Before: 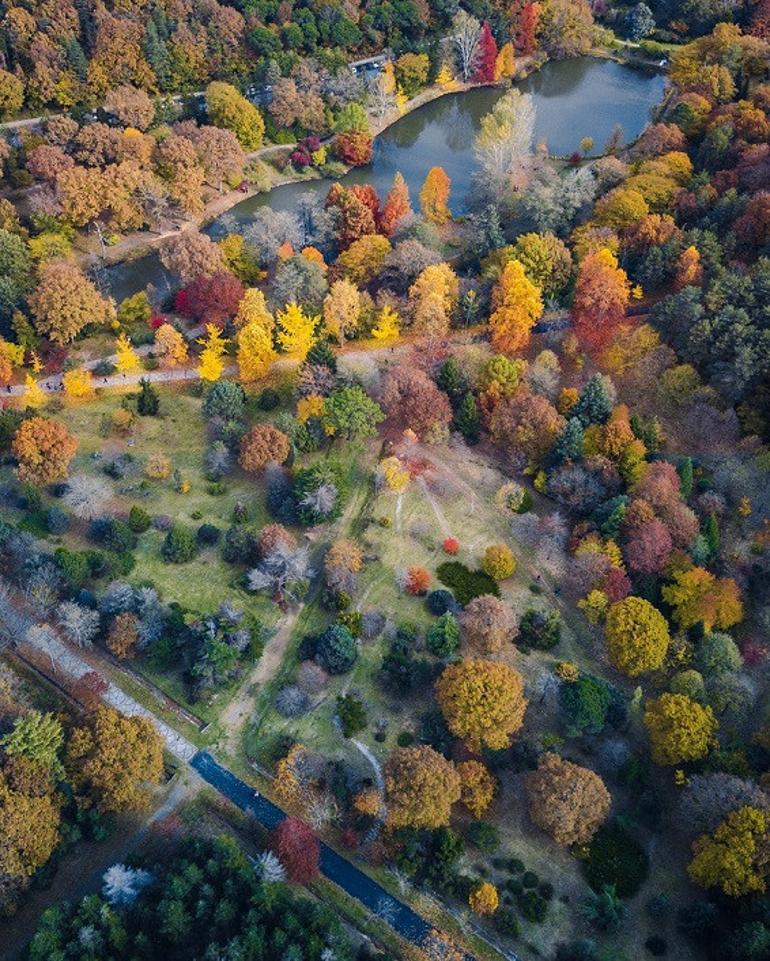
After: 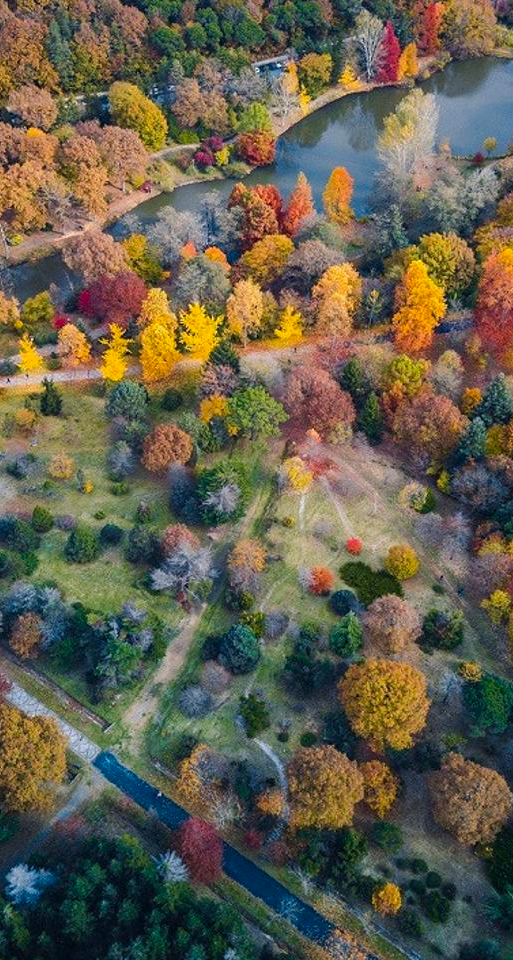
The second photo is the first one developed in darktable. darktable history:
crop and rotate: left 12.624%, right 20.704%
